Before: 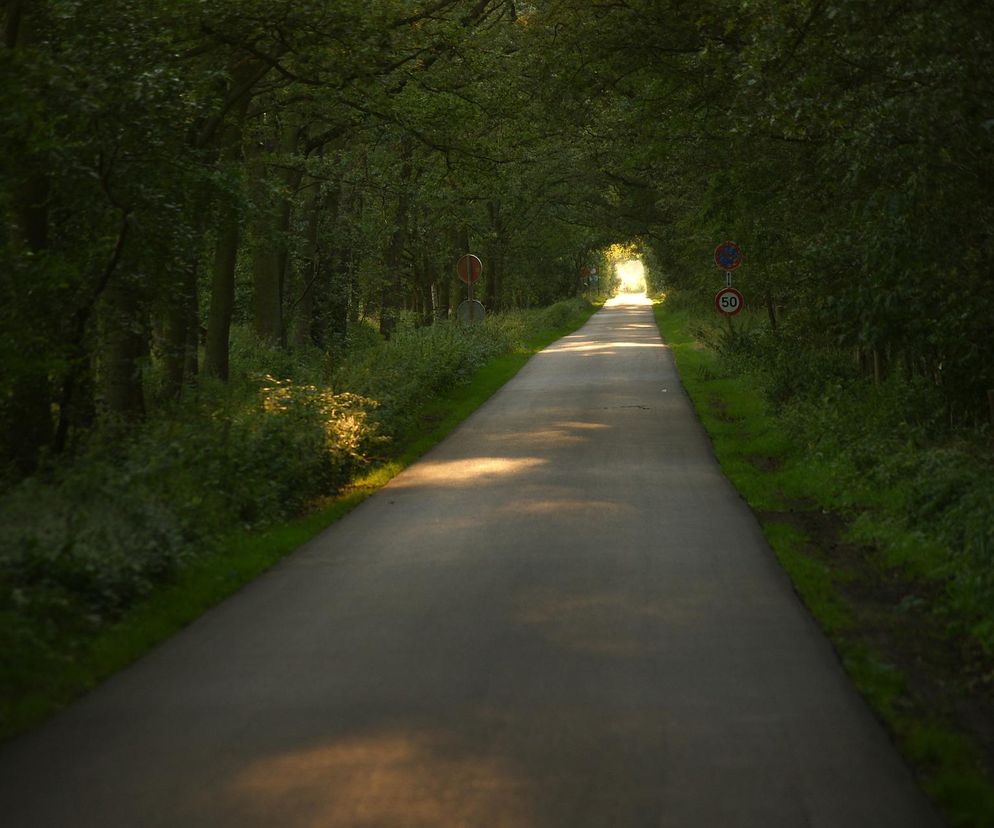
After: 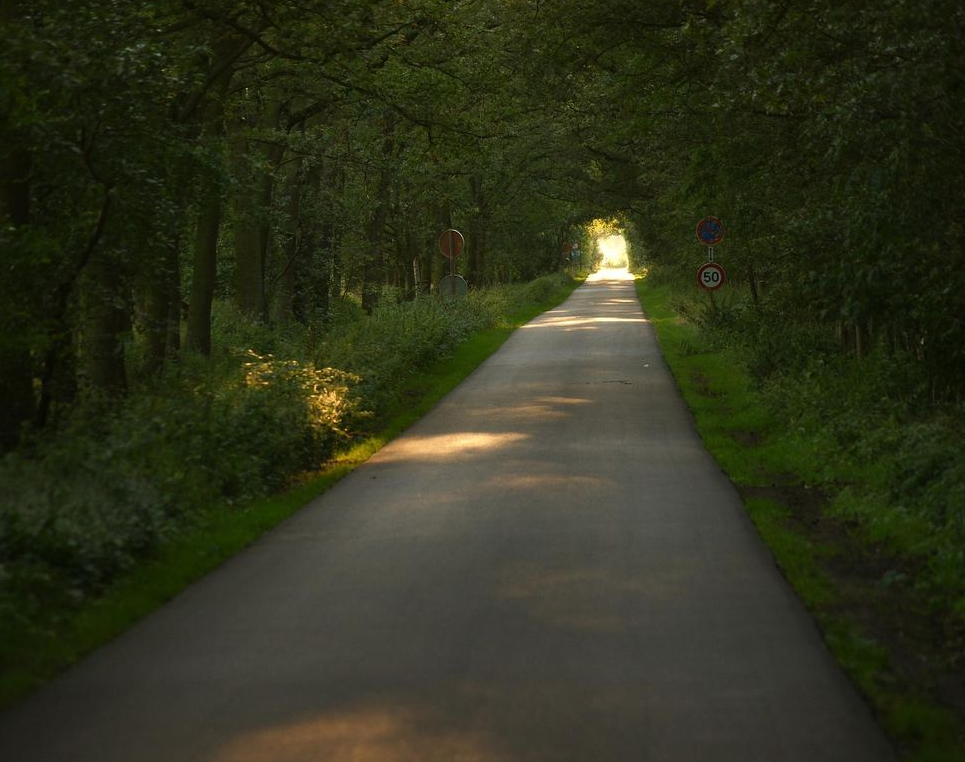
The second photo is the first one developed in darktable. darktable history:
crop: left 1.893%, top 3.061%, right 0.968%, bottom 4.897%
